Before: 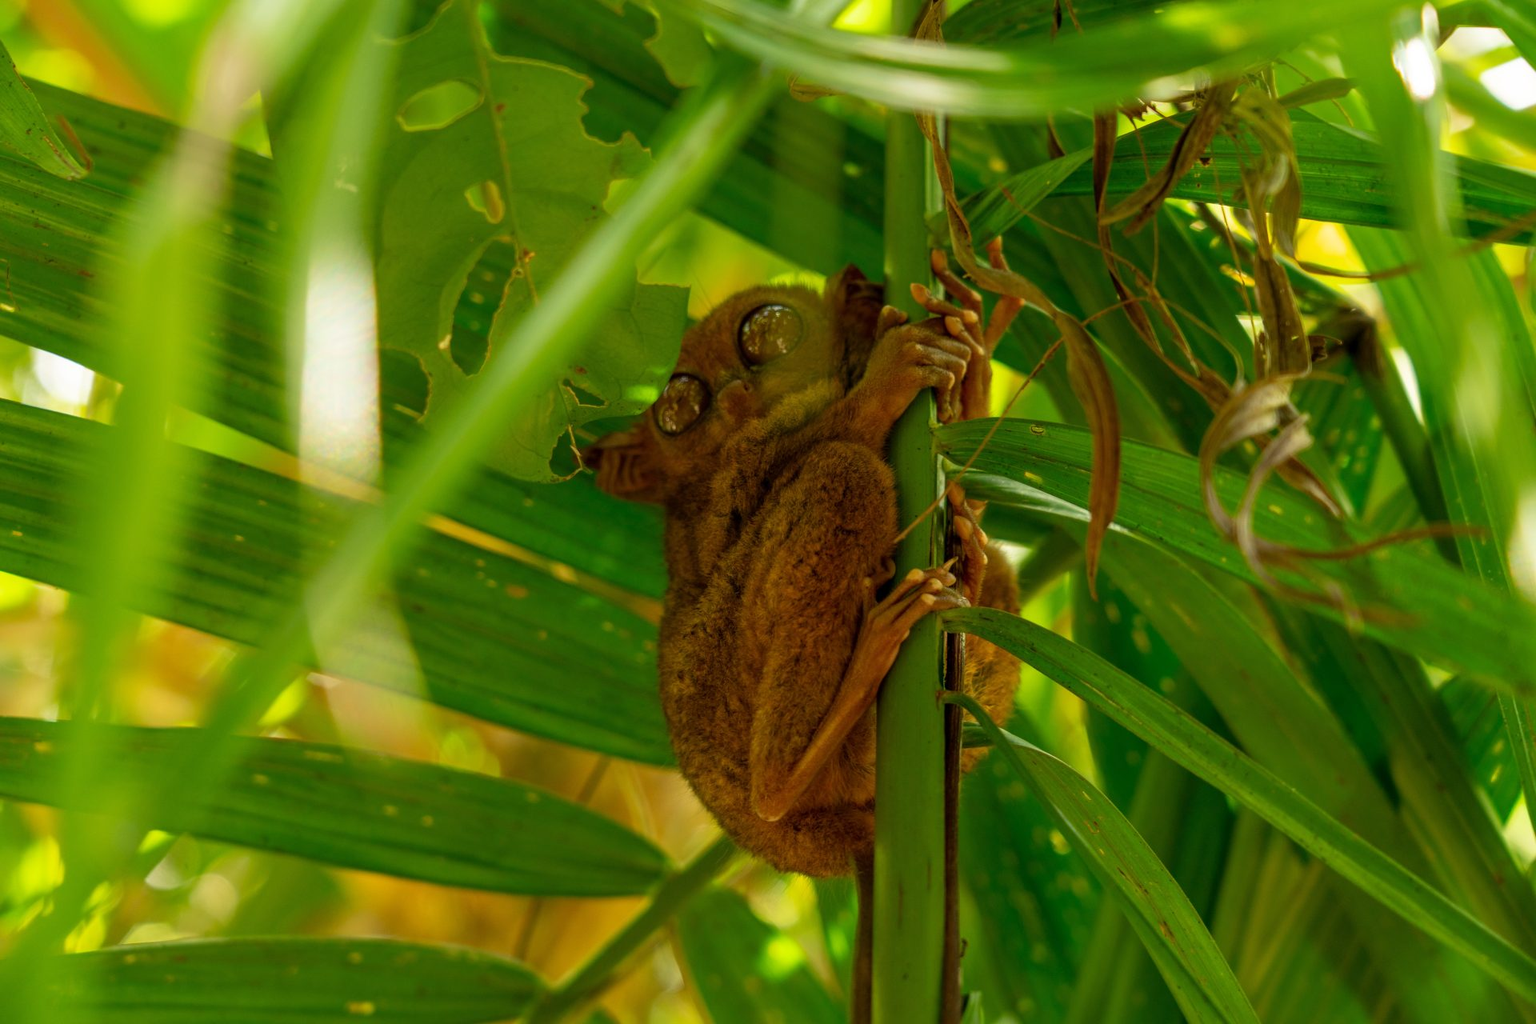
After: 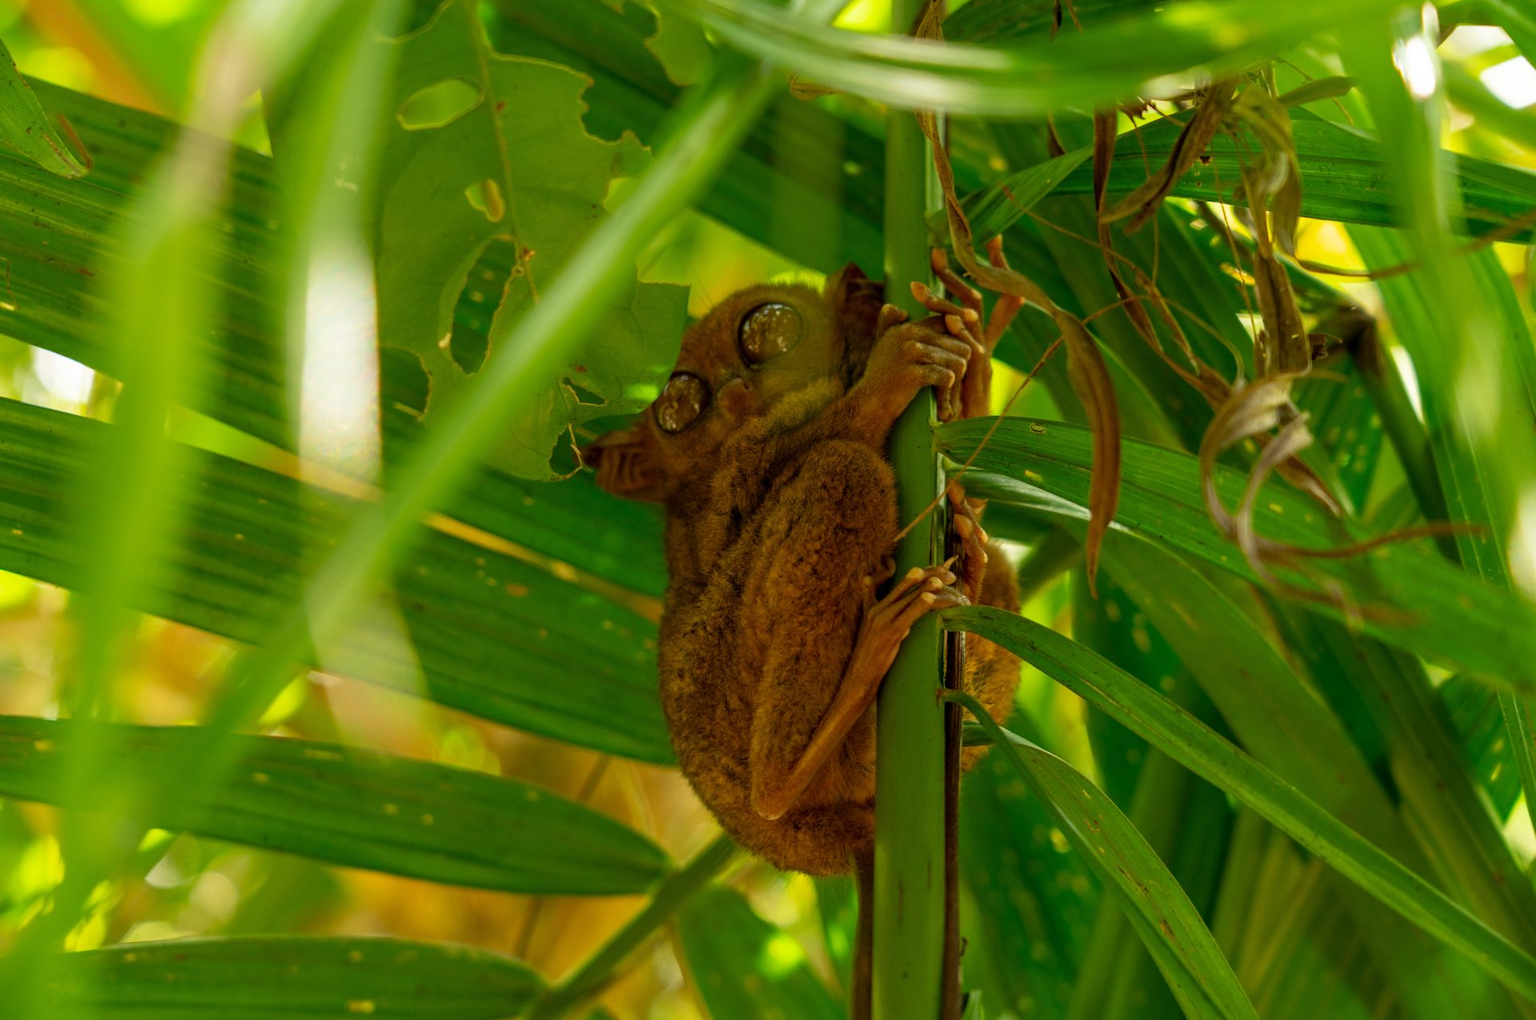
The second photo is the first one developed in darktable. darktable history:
exposure: compensate highlight preservation false
crop: top 0.192%, bottom 0.102%
